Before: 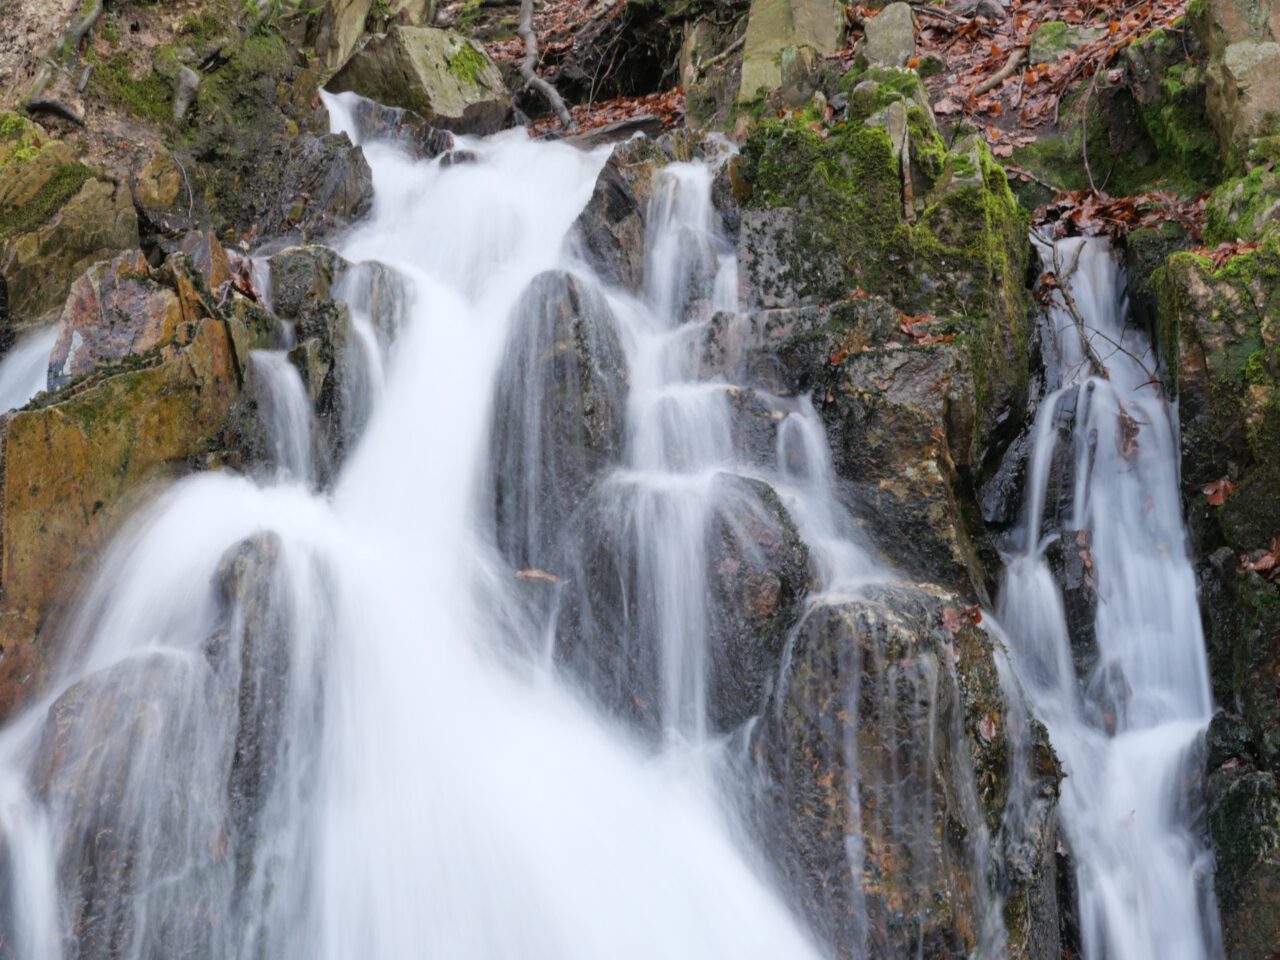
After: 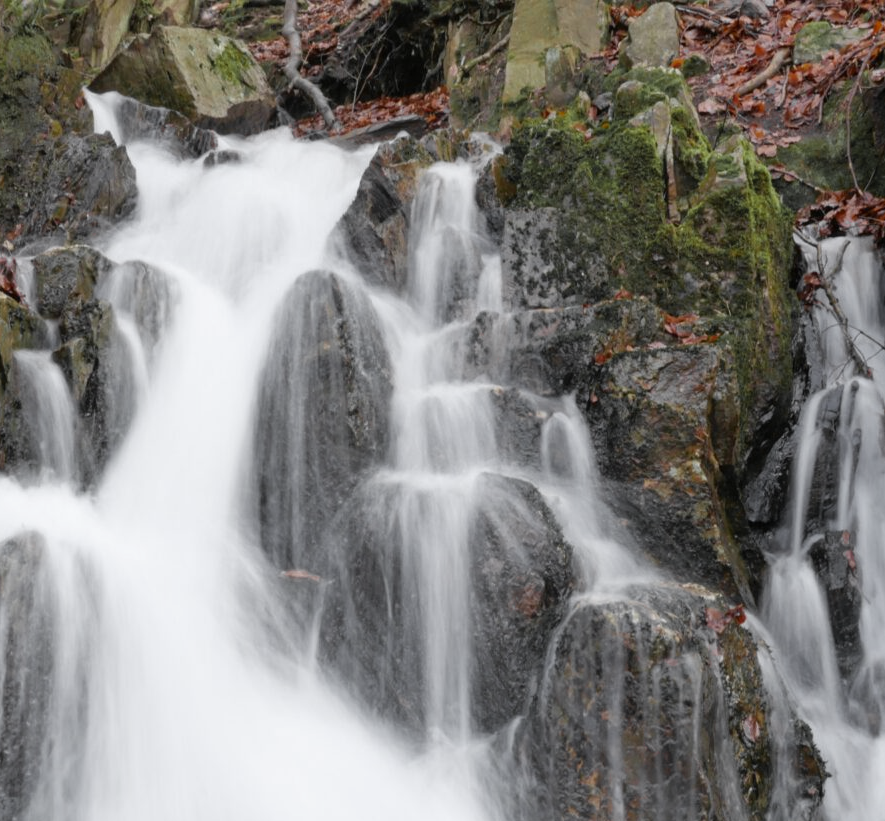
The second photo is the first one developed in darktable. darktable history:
crop: left 18.502%, right 12.306%, bottom 14.475%
color zones: curves: ch0 [(0.004, 0.388) (0.125, 0.392) (0.25, 0.404) (0.375, 0.5) (0.5, 0.5) (0.625, 0.5) (0.75, 0.5) (0.875, 0.5)]; ch1 [(0, 0.5) (0.125, 0.5) (0.25, 0.5) (0.375, 0.124) (0.524, 0.124) (0.645, 0.128) (0.789, 0.132) (0.914, 0.096) (0.998, 0.068)]
